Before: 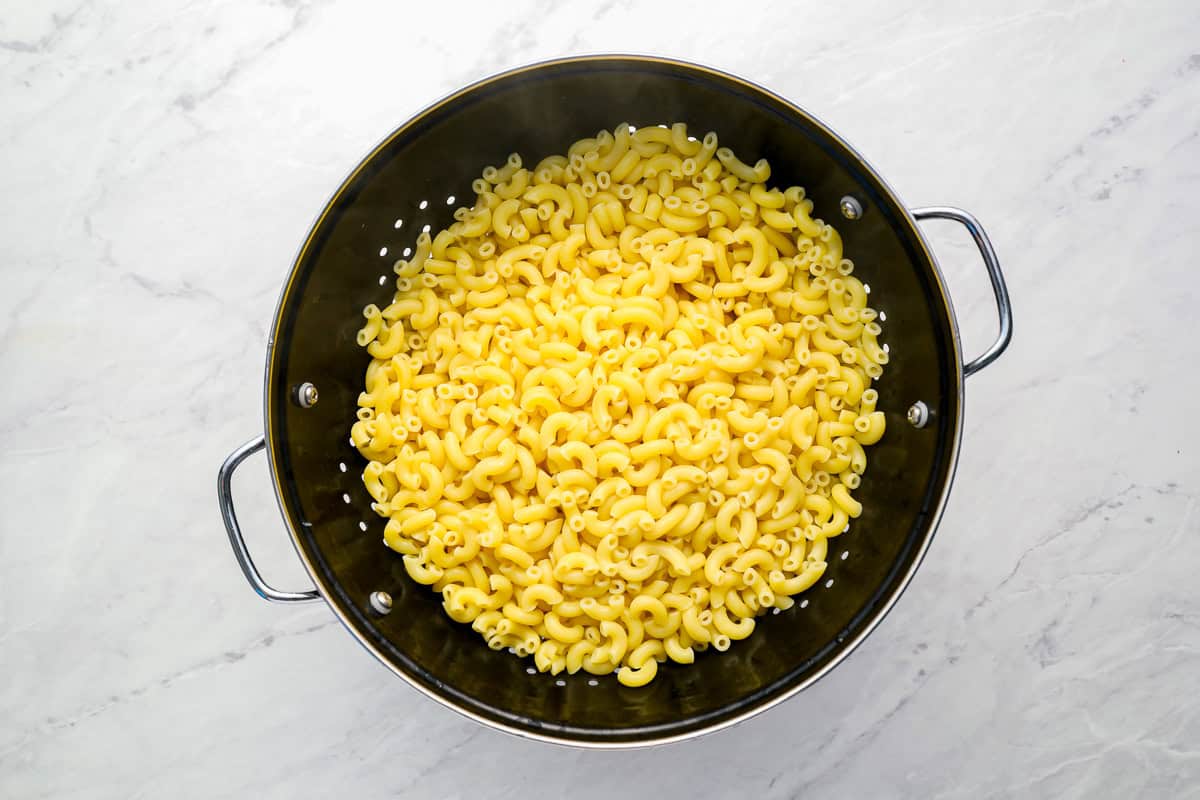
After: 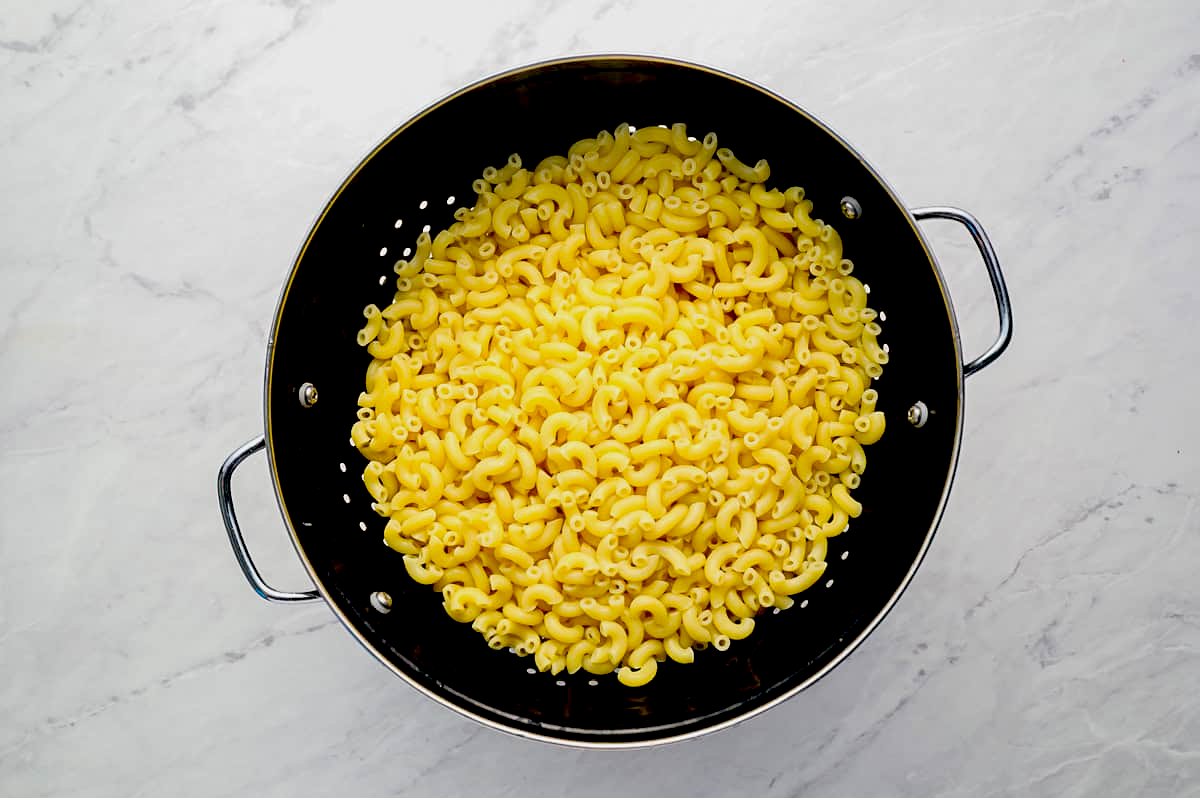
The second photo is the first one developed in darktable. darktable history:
exposure: black level correction 0.046, exposure -0.228 EV, compensate highlight preservation false
crop: top 0.05%, bottom 0.098%
sharpen: amount 0.2
